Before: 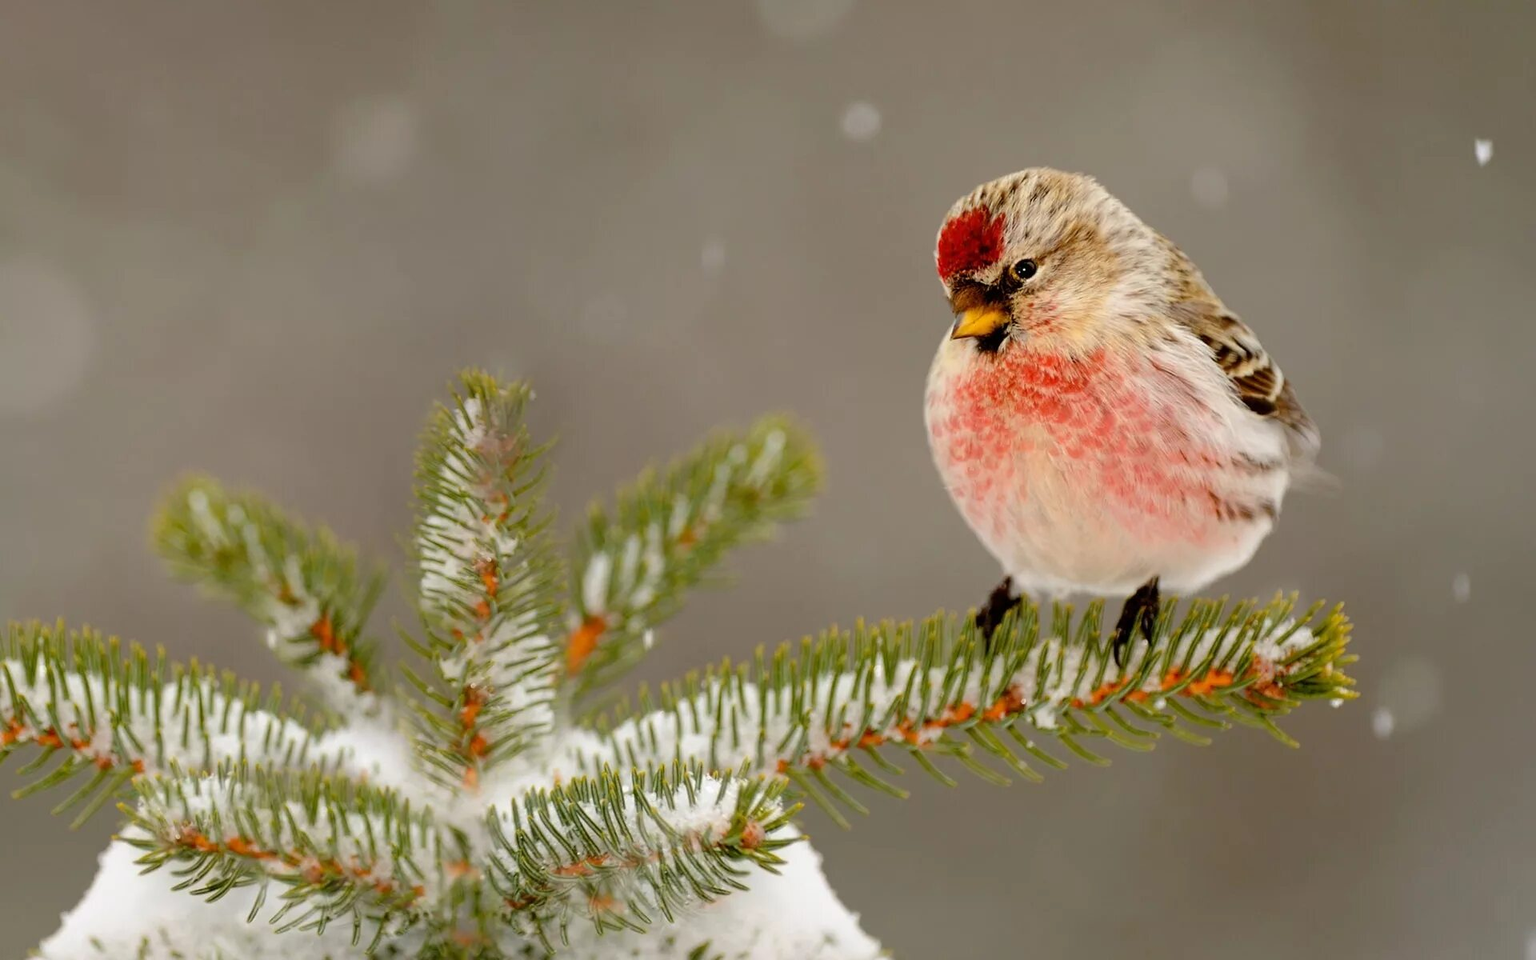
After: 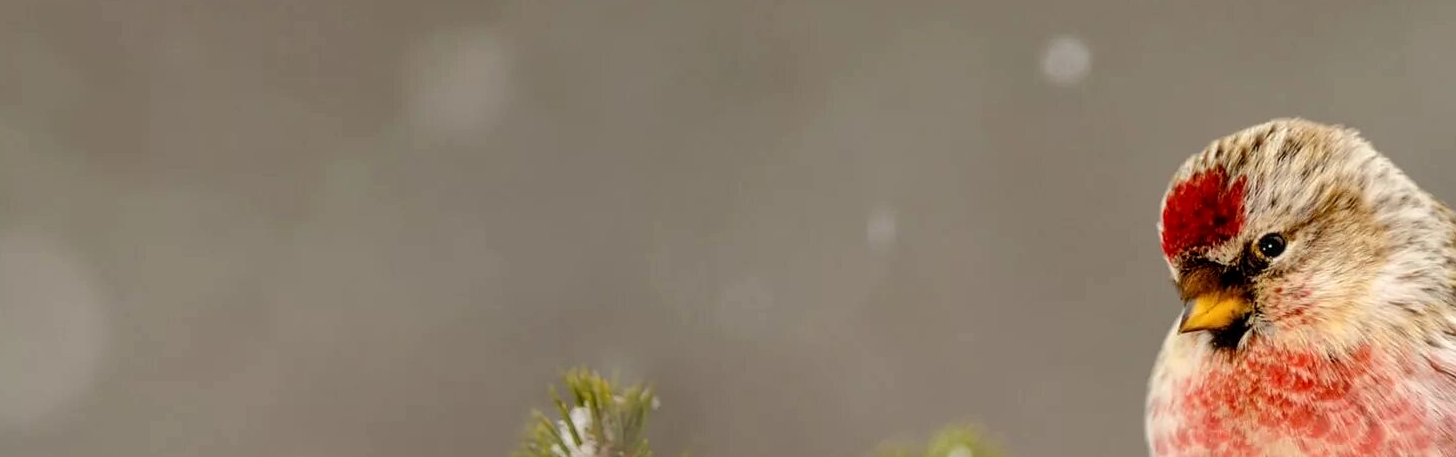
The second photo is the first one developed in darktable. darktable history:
crop: left 0.565%, top 7.648%, right 23.595%, bottom 54.188%
shadows and highlights: shadows -0.195, highlights 39.07
local contrast: on, module defaults
